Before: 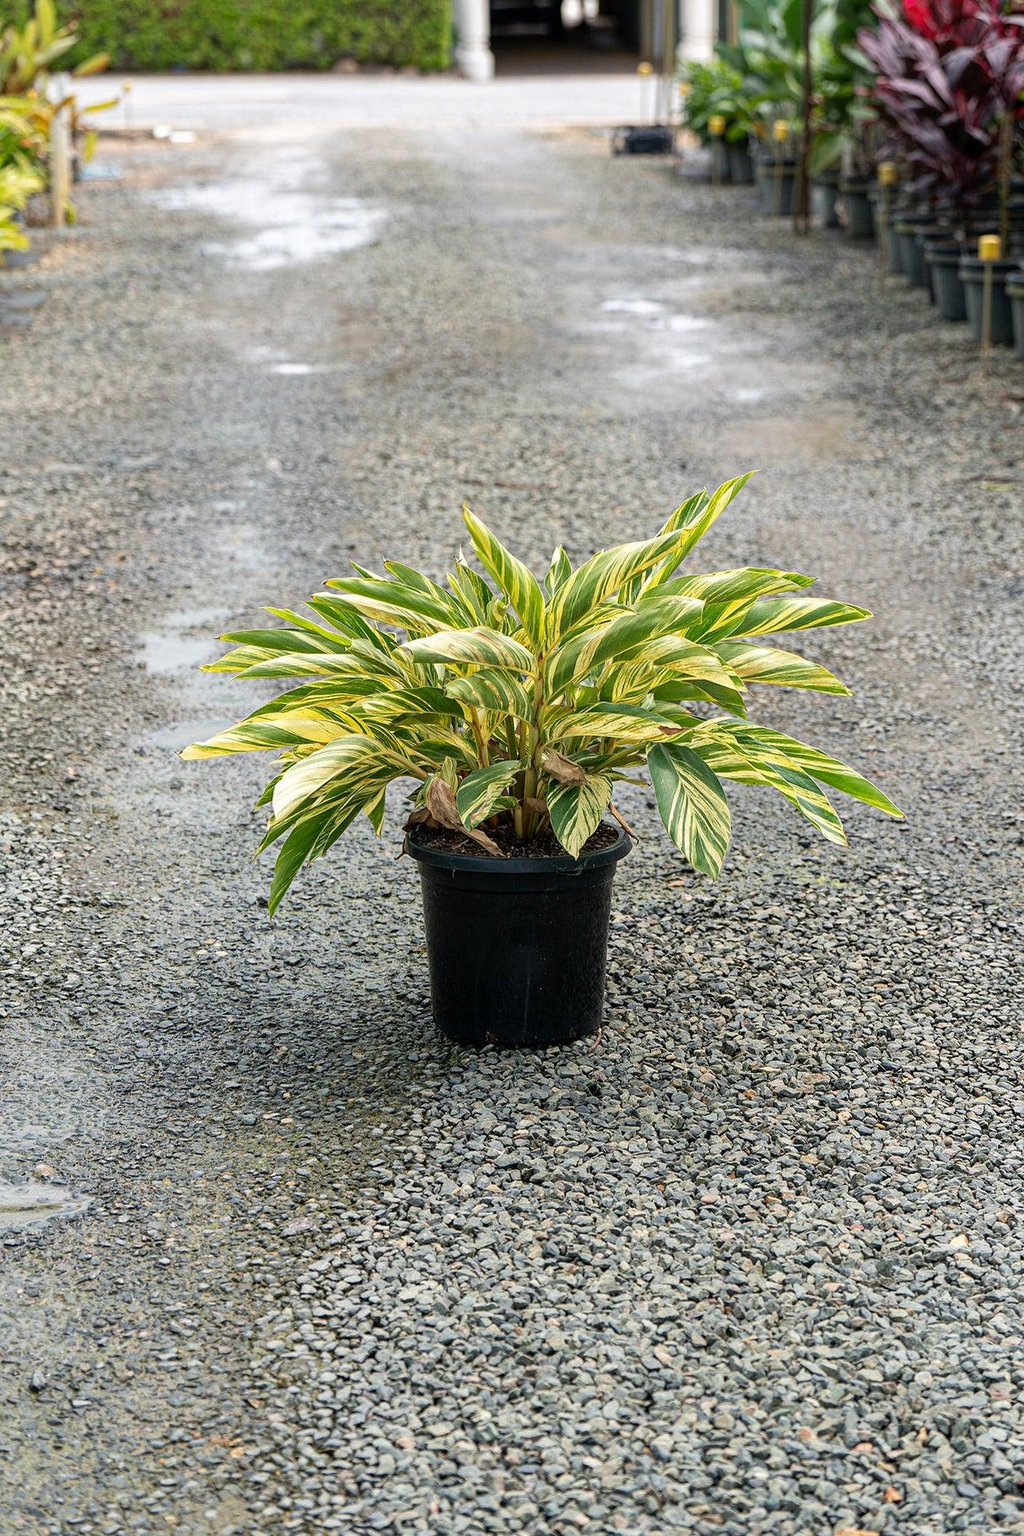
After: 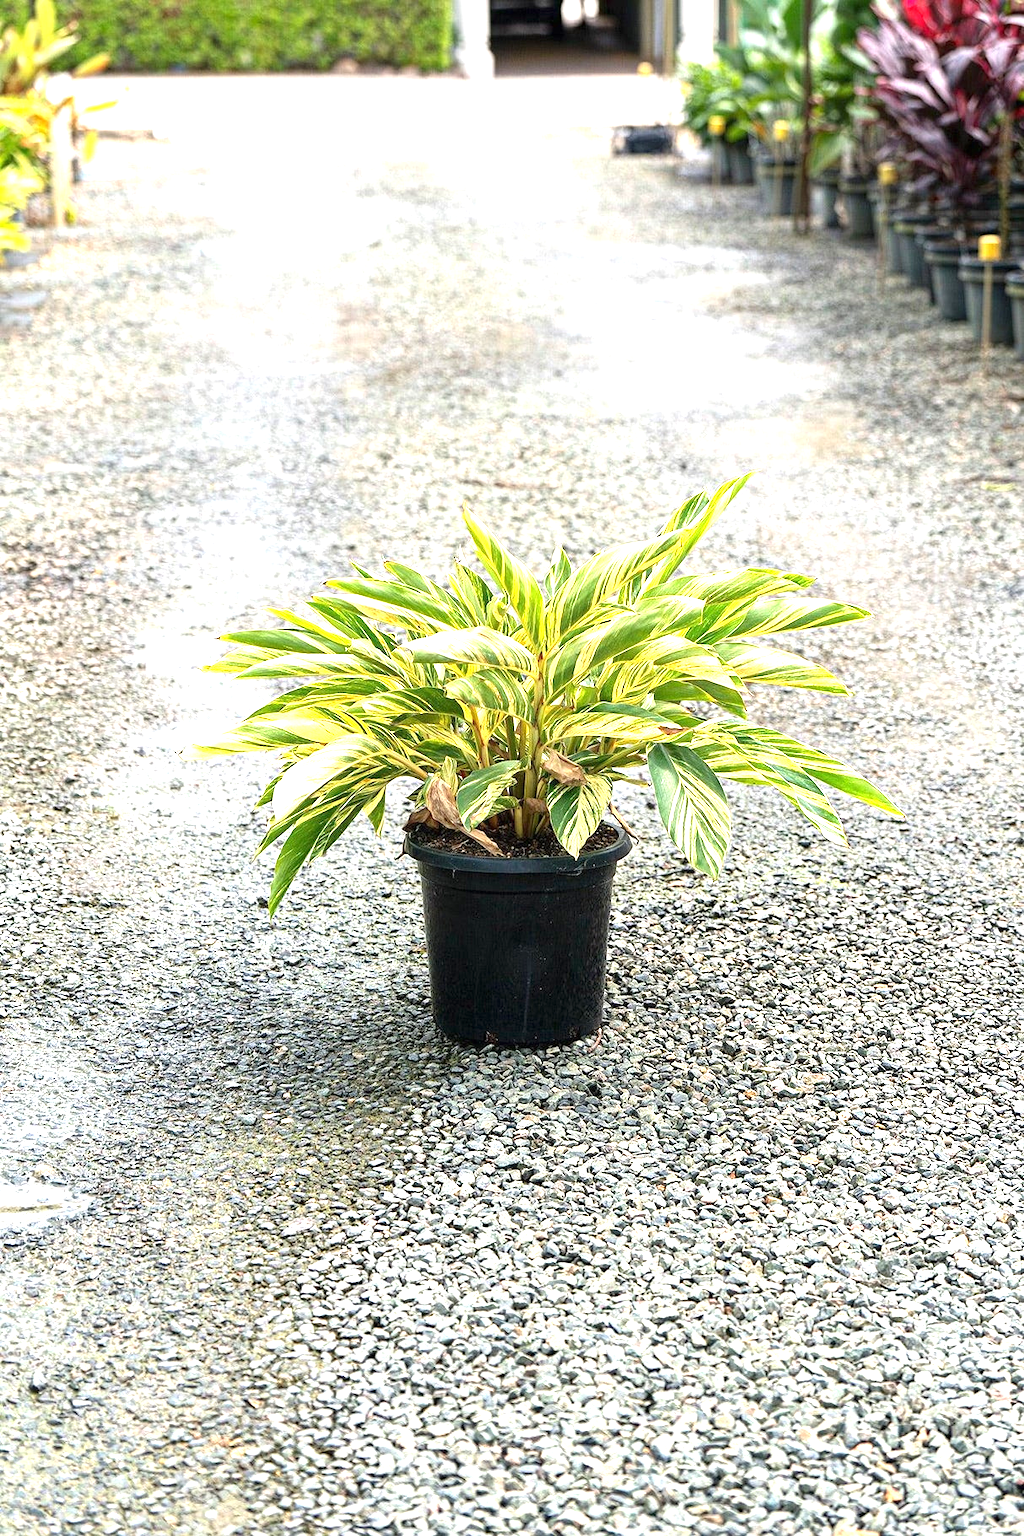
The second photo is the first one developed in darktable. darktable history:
exposure: black level correction 0, exposure 1.282 EV, compensate highlight preservation false
